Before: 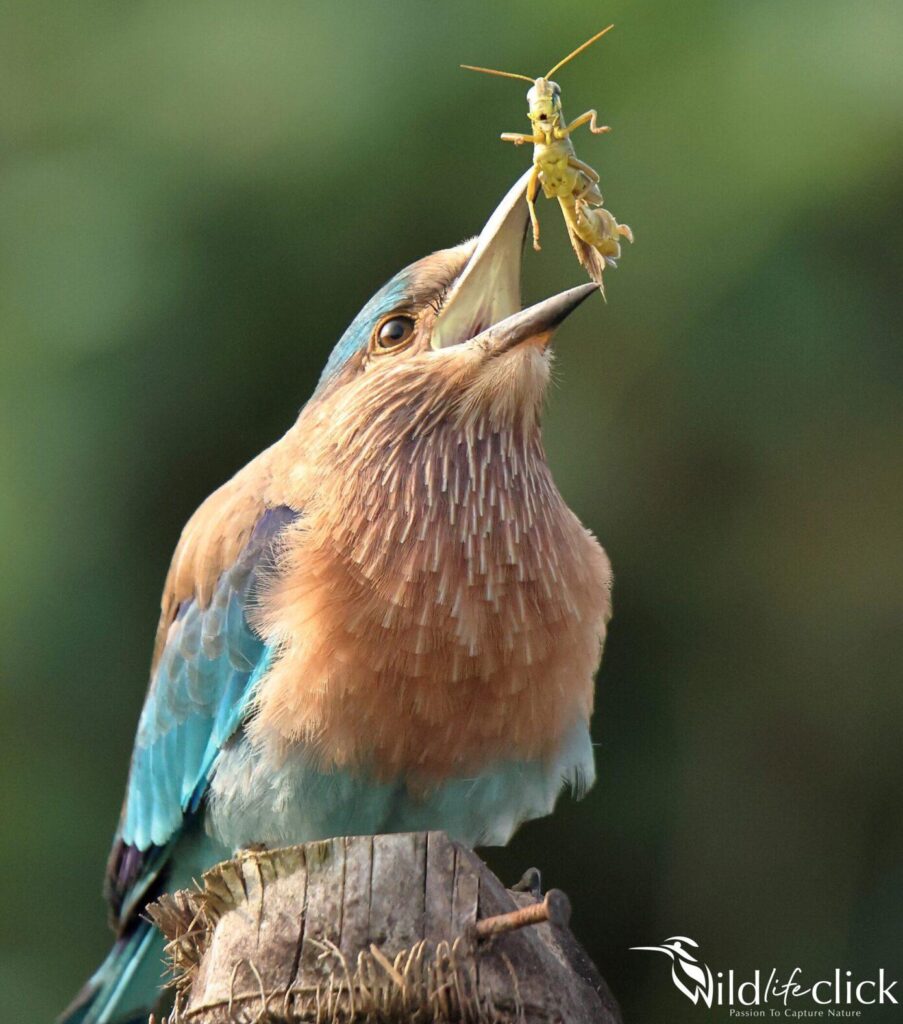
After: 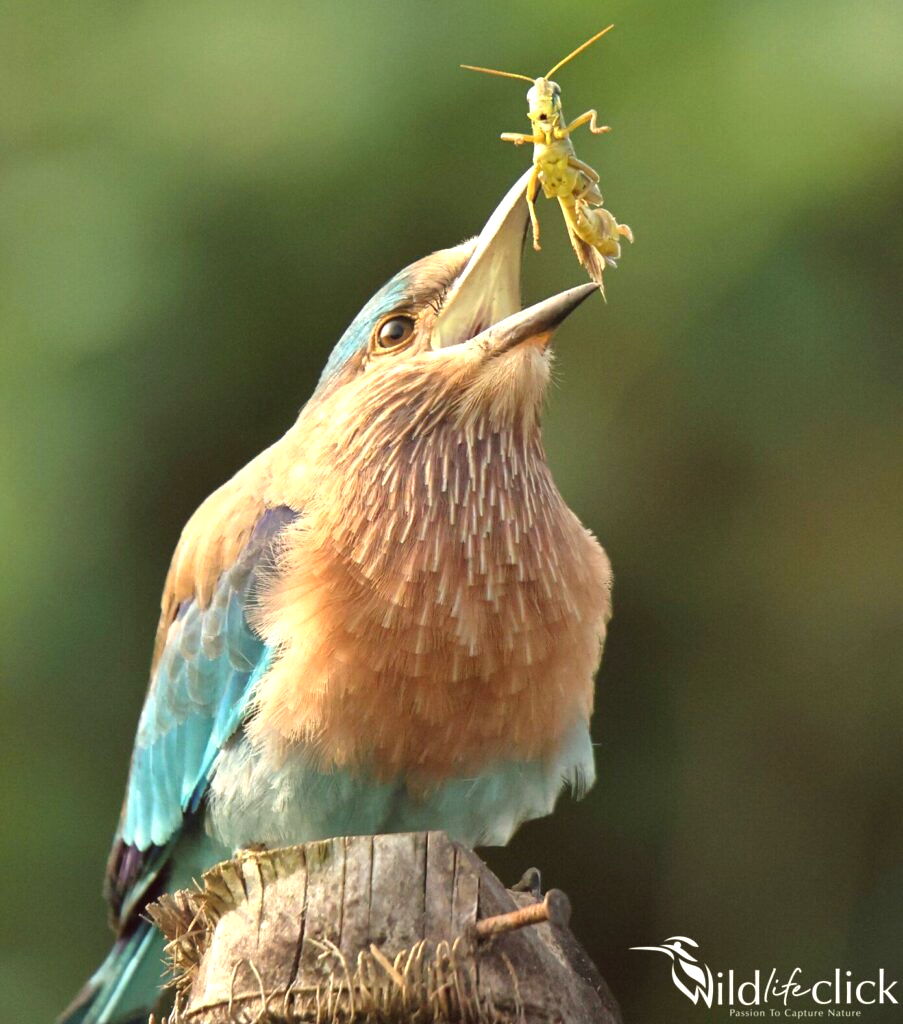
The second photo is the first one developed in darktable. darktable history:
color balance: lift [1.005, 1.002, 0.998, 0.998], gamma [1, 1.021, 1.02, 0.979], gain [0.923, 1.066, 1.056, 0.934]
exposure: exposure 0.6 EV, compensate highlight preservation false
